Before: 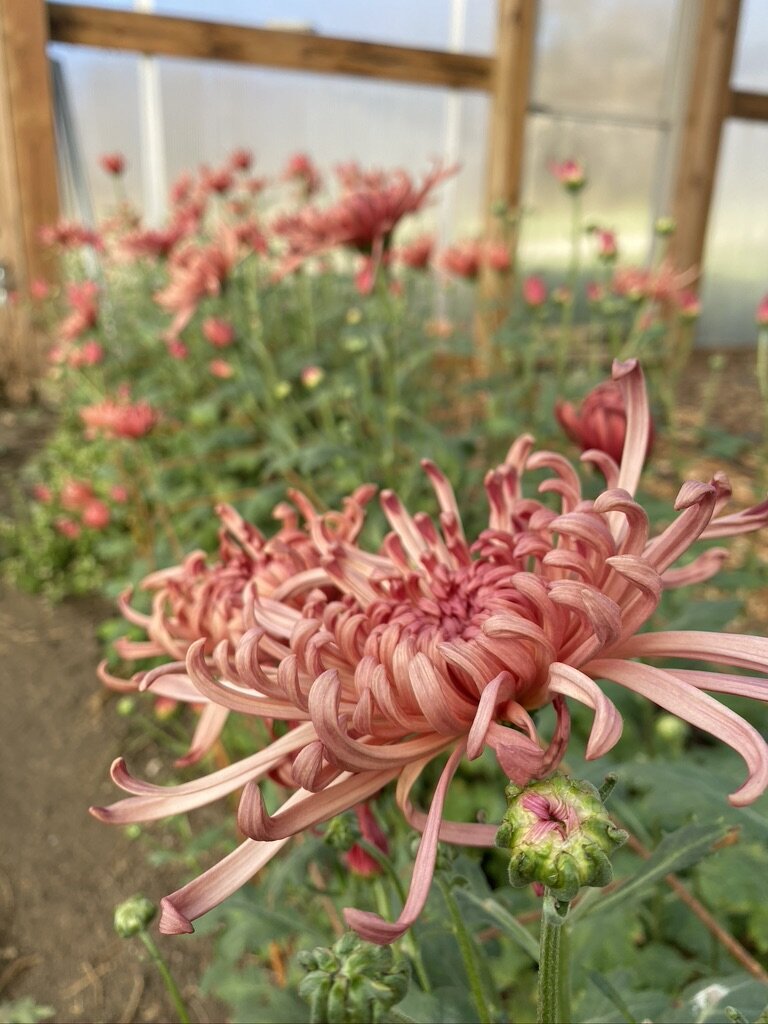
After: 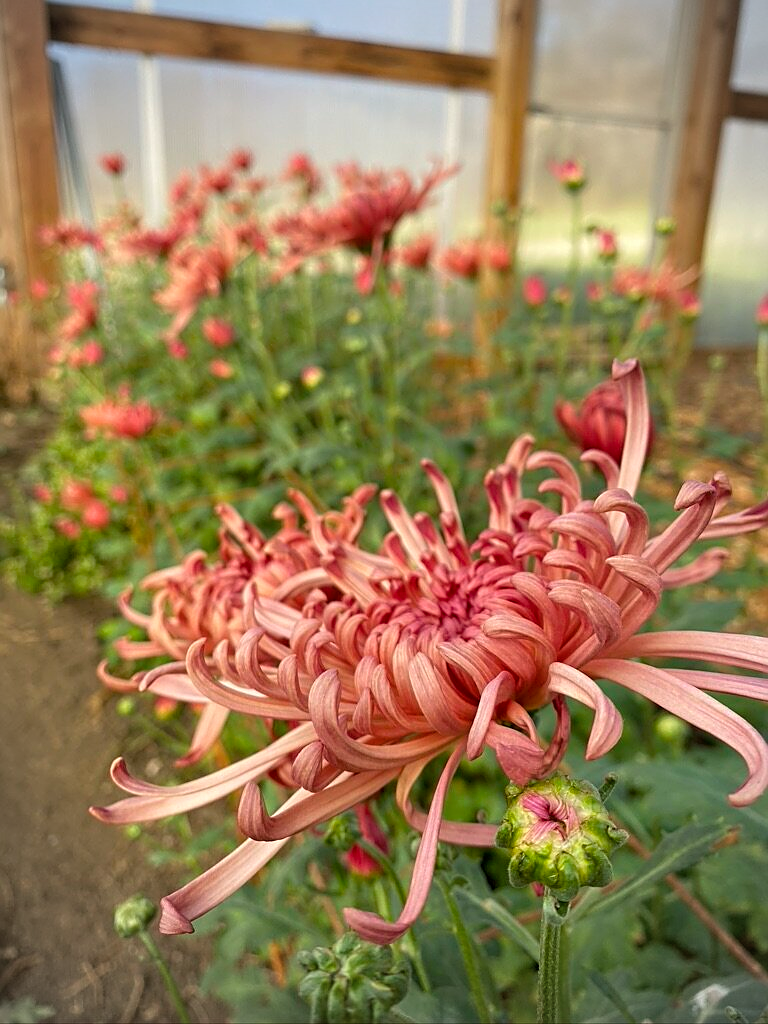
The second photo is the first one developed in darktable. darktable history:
sharpen: on, module defaults
vignetting: fall-off radius 61.07%, brightness -0.614, saturation -0.679
color balance rgb: linear chroma grading › global chroma 14.664%, perceptual saturation grading › global saturation 0.79%
